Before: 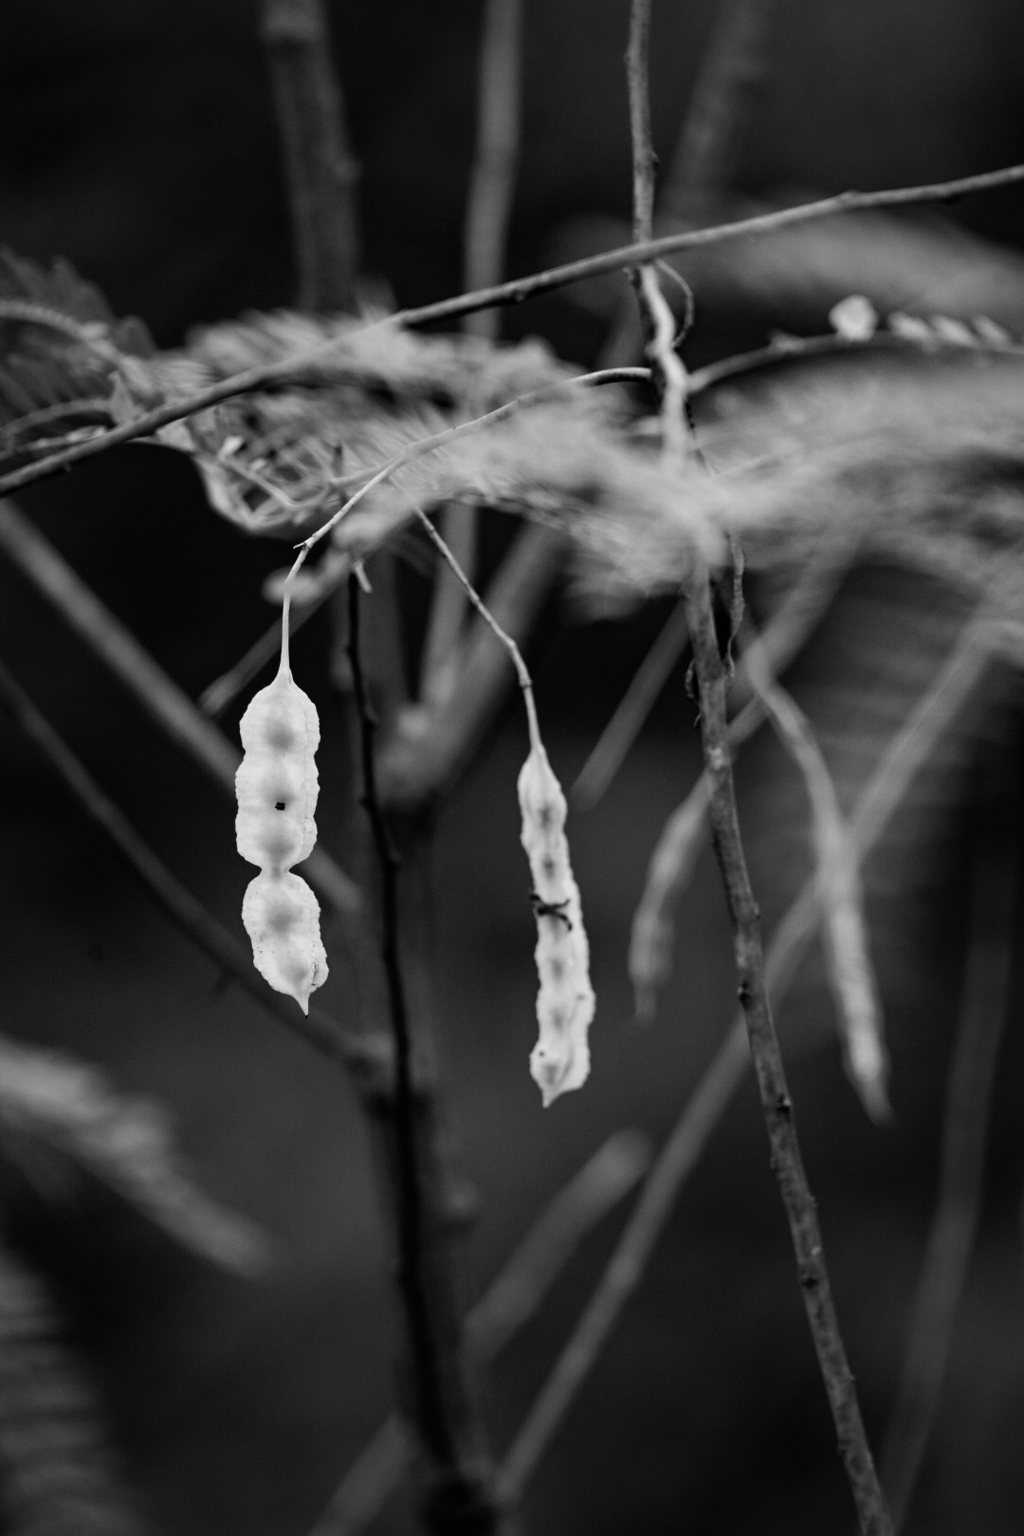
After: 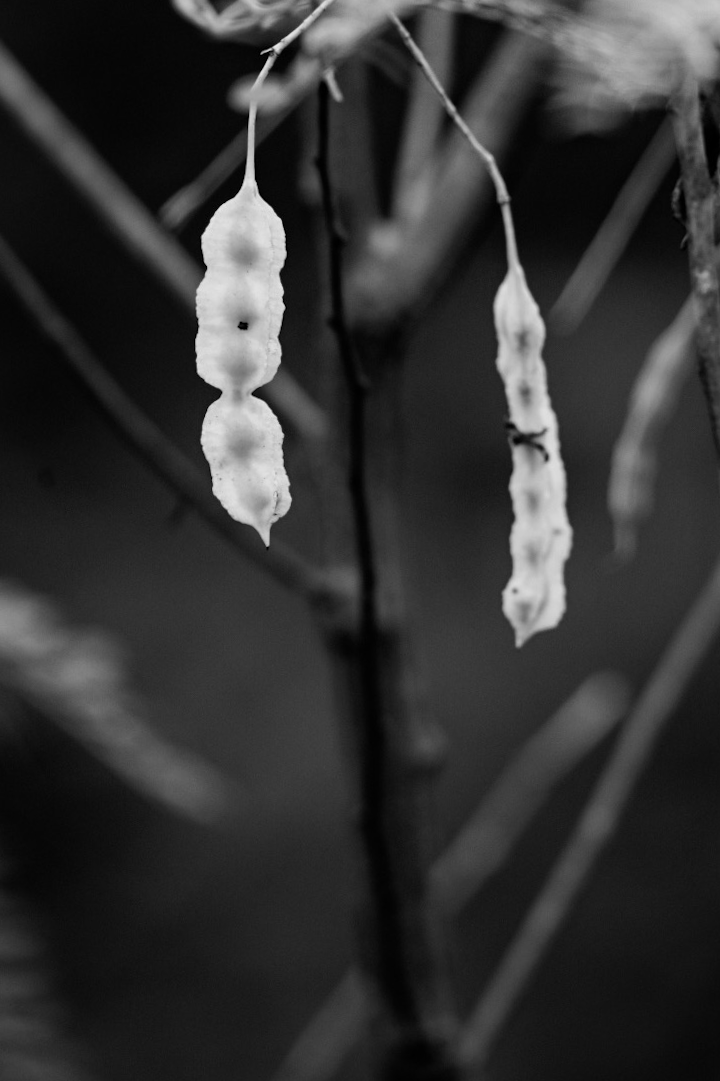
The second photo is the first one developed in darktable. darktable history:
crop and rotate: angle -0.82°, left 3.85%, top 31.828%, right 27.992%
monochrome: on, module defaults
